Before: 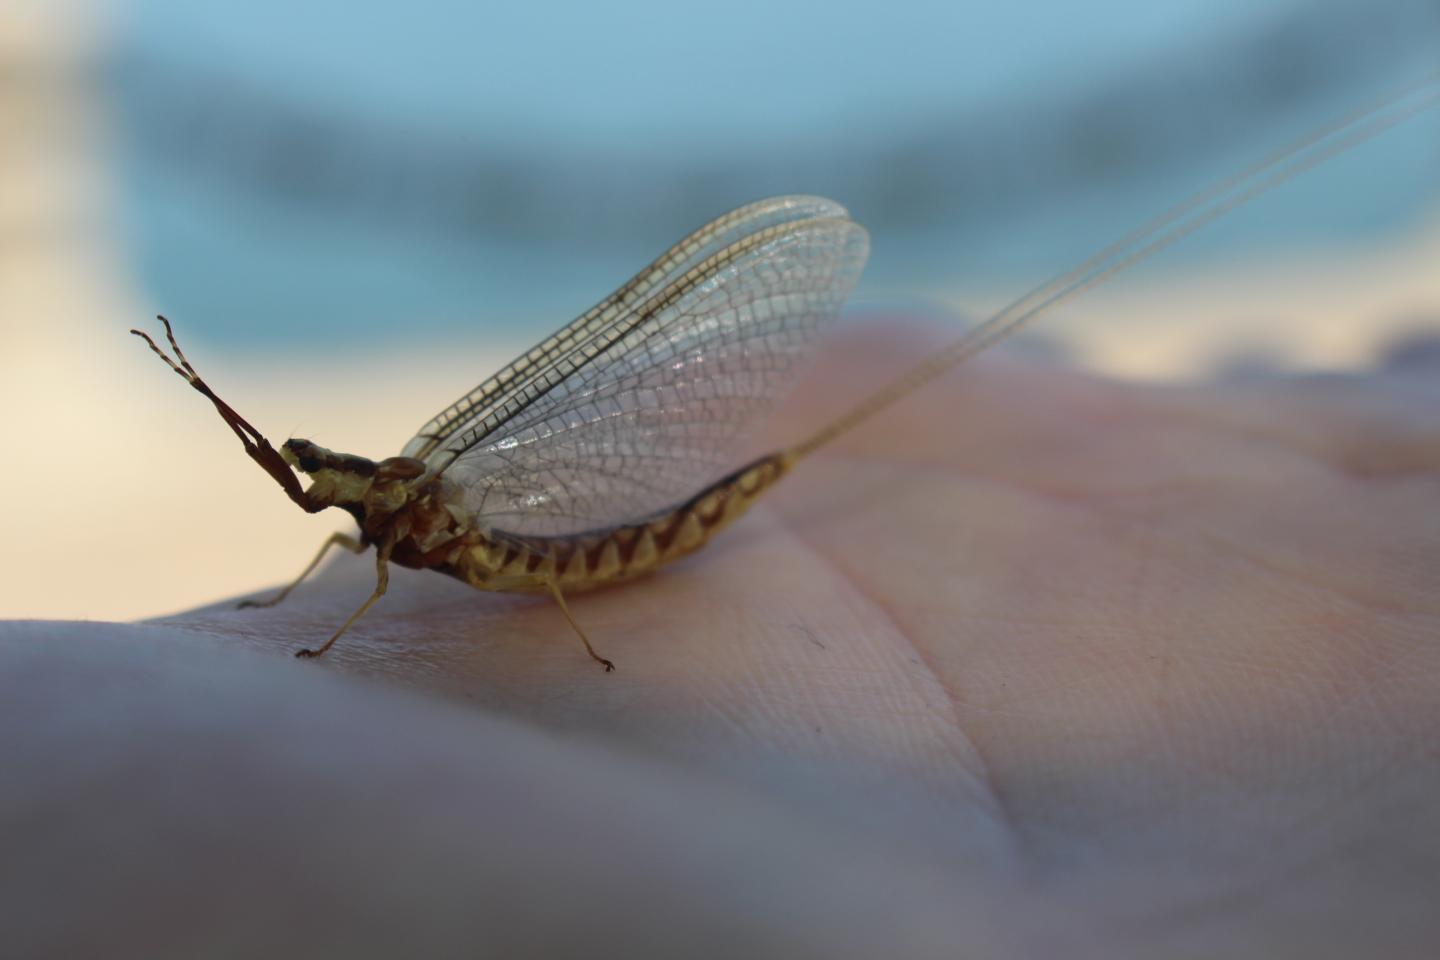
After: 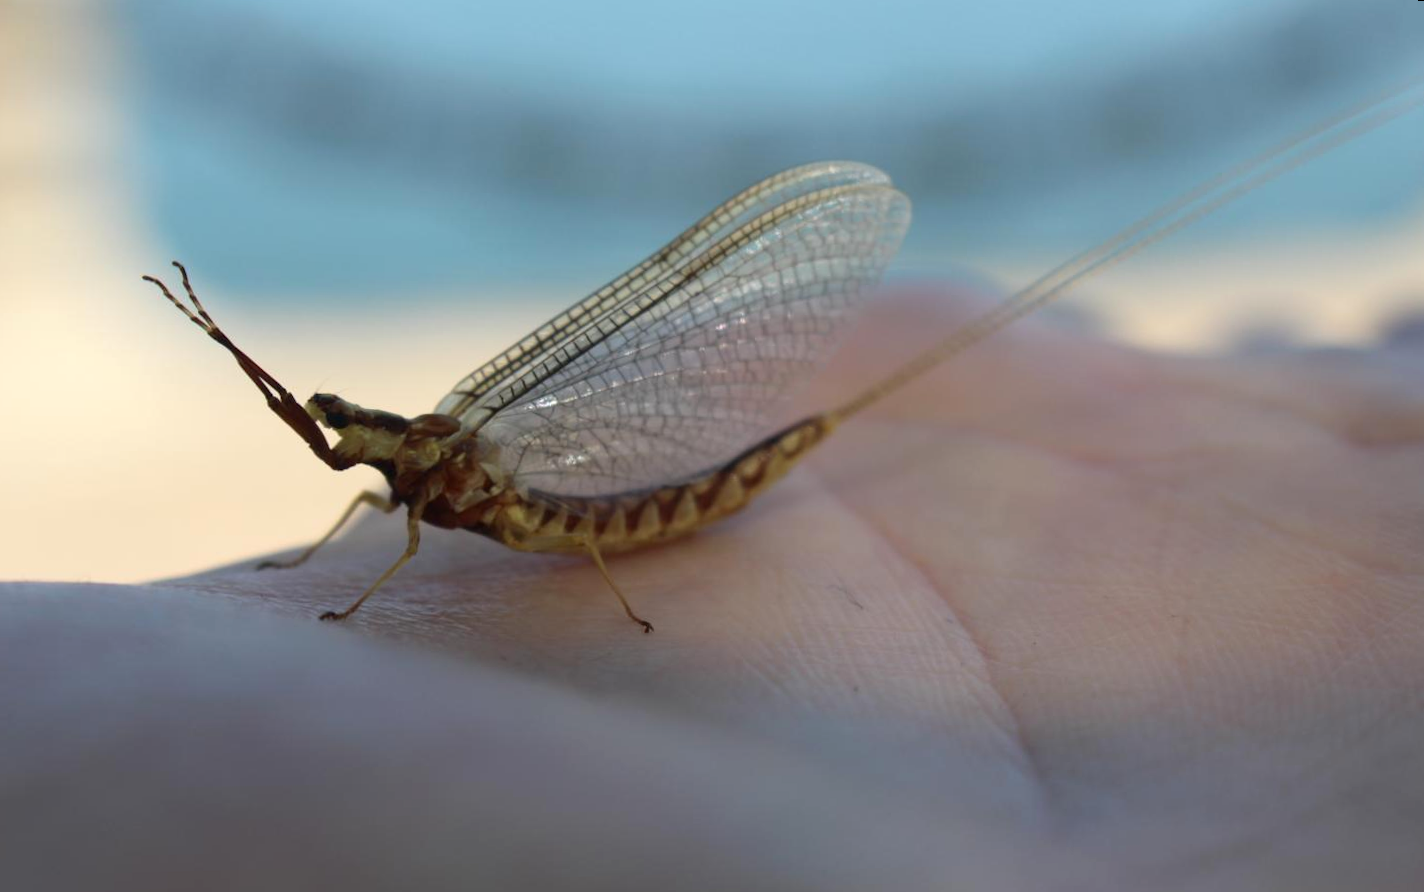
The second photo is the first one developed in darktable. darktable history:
rotate and perspective: rotation 0.679°, lens shift (horizontal) 0.136, crop left 0.009, crop right 0.991, crop top 0.078, crop bottom 0.95
exposure: black level correction 0.001, exposure 0.191 EV, compensate highlight preservation false
crop: bottom 0.071%
